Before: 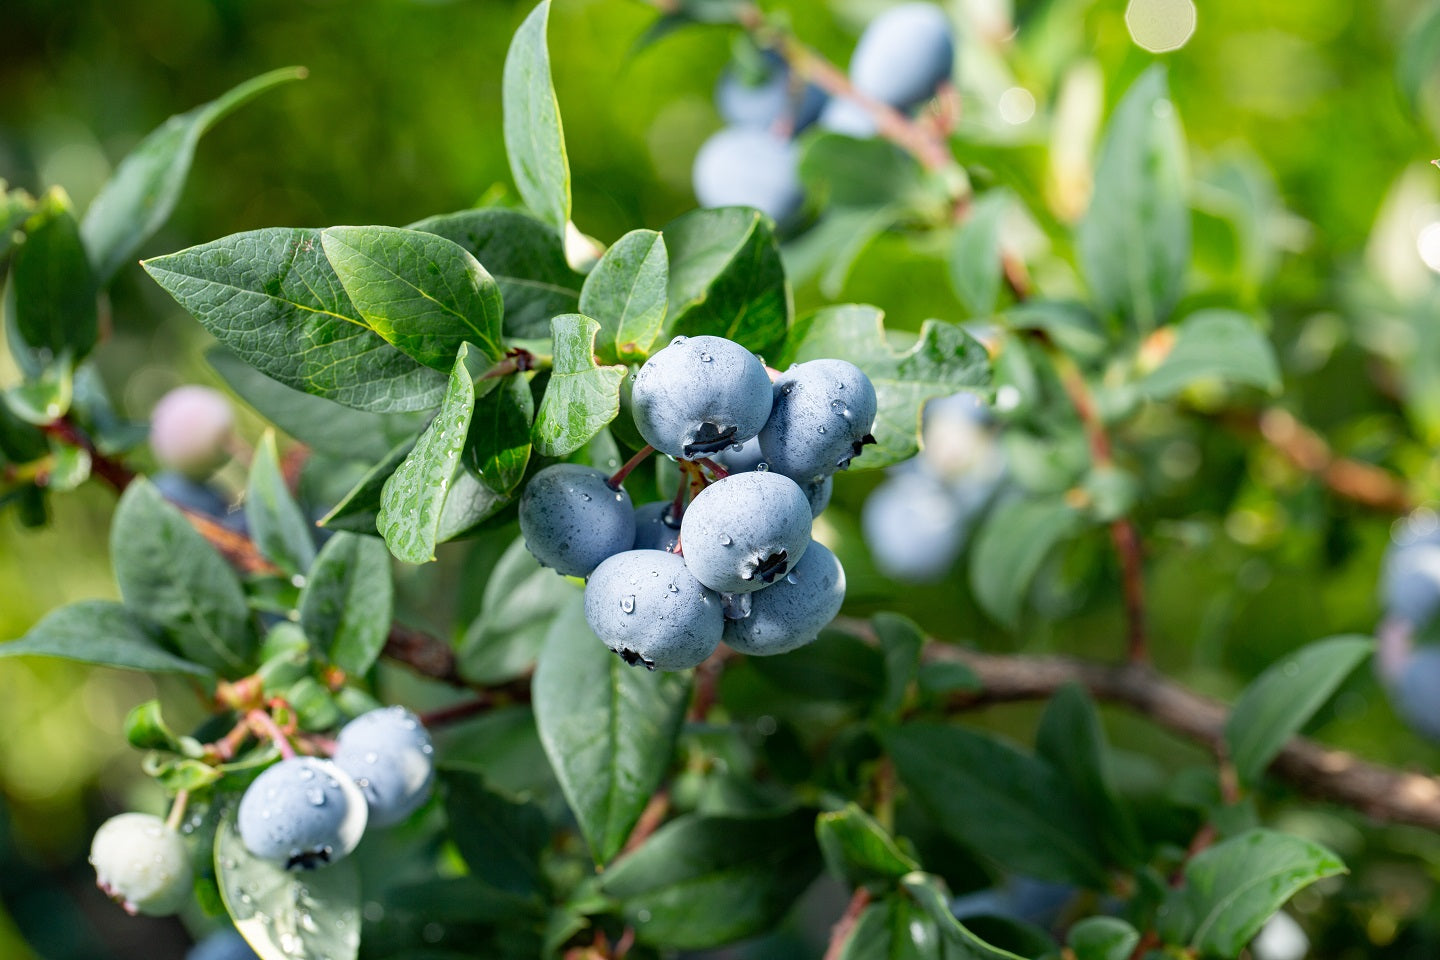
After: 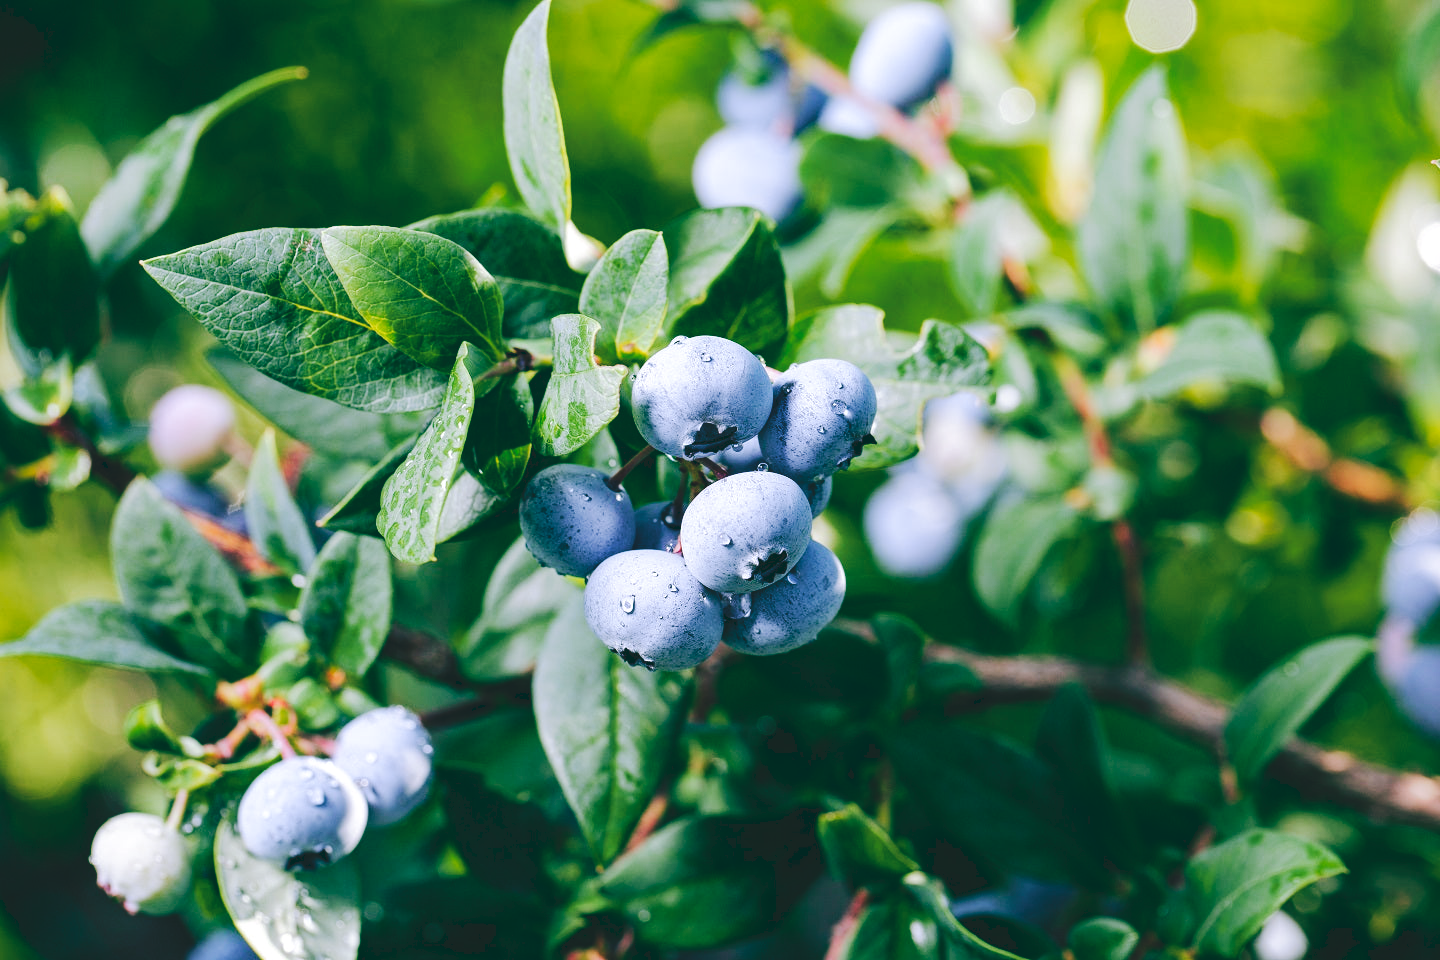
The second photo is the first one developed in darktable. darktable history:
tone curve: curves: ch0 [(0, 0) (0.003, 0.108) (0.011, 0.112) (0.025, 0.117) (0.044, 0.126) (0.069, 0.133) (0.1, 0.146) (0.136, 0.158) (0.177, 0.178) (0.224, 0.212) (0.277, 0.256) (0.335, 0.331) (0.399, 0.423) (0.468, 0.538) (0.543, 0.641) (0.623, 0.721) (0.709, 0.792) (0.801, 0.845) (0.898, 0.917) (1, 1)], preserve colors none
color look up table: target L [93.55, 92.63, 89.64, 83.6, 66.92, 62.38, 60.12, 50.05, 46.25, 33.42, 15.79, 6.427, 200.7, 102.53, 87.45, 87.32, 64.74, 57.58, 55.92, 47.77, 44.66, 52.06, 26.7, 11.62, 89.26, 76.25, 69.61, 71.39, 62.65, 62.23, 66.89, 57.09, 47.11, 46.39, 44.77, 37.65, 38.4, 38.22, 32.43, 27.88, 6.797, 12.2, 85.98, 65.04, 53.16, 49.12, 43.89, 29.83, 18.55], target a [-20.32, -22.05, -33.95, -8.434, -50.51, -57.25, -22.72, -25.27, -4.428, -29.34, -48.46, -19.99, 0, 0, 10.21, 5.272, 37.55, 58.68, 28.02, 63.11, 52.34, 32.35, 41.53, -3.647, 13.14, 21.46, 8.369, 42.64, 68.87, 35.8, 68.84, 0.27, 8.723, 22.79, 28.86, 48.04, 26.45, 54.34, -3.492, 41.72, -8.627, 5.012, -22.82, -25.96, -11.54, -23.85, -11.65, 0.169, -29.5], target b [79.4, 15.94, -9.21, -8.328, 24.69, 51.57, 26.07, 40.55, 20.26, 26.45, 13.37, -0.909, -0.001, -0.002, -2.077, 42.36, 4.032, 28.15, 24.26, 32.86, 0.66, 50.2, 7.615, 5.371, -18.85, -37.18, -25.73, -44.68, -38.96, -38.28, -52.12, -7.926, -63.45, -5.82, -63.57, -3.668, -87.69, -67.23, -5.649, -25.84, -28.14, -37.92, -19.77, -28.52, -51.45, -4.501, -20.82, -28.26, -11.27], num patches 49
